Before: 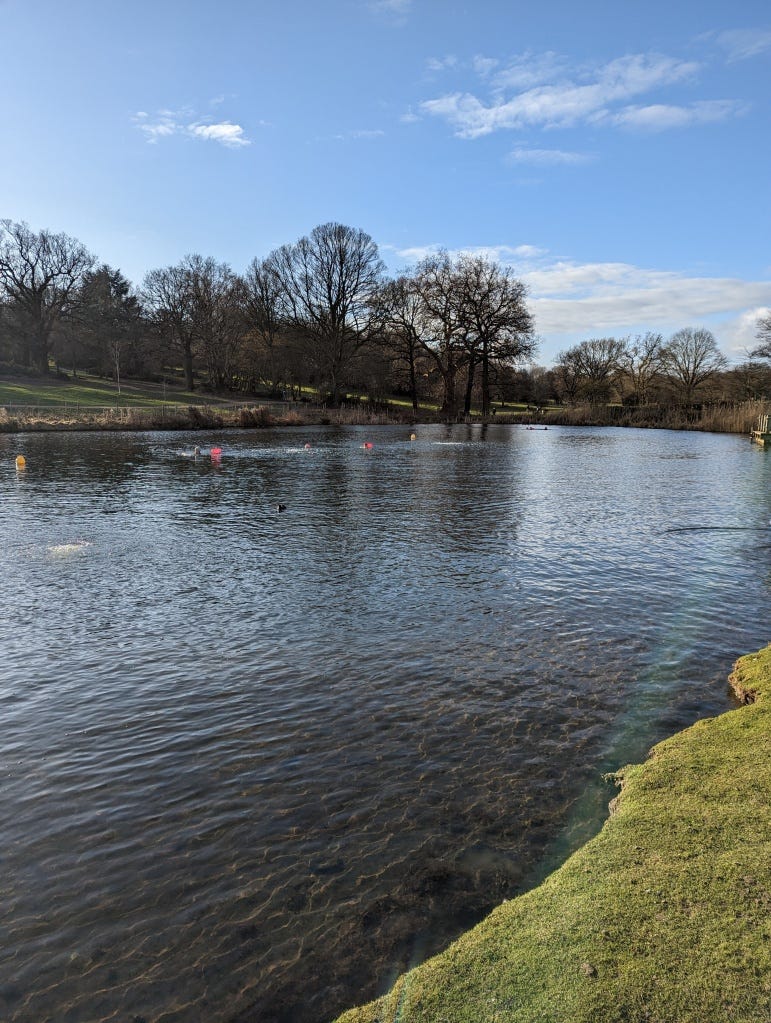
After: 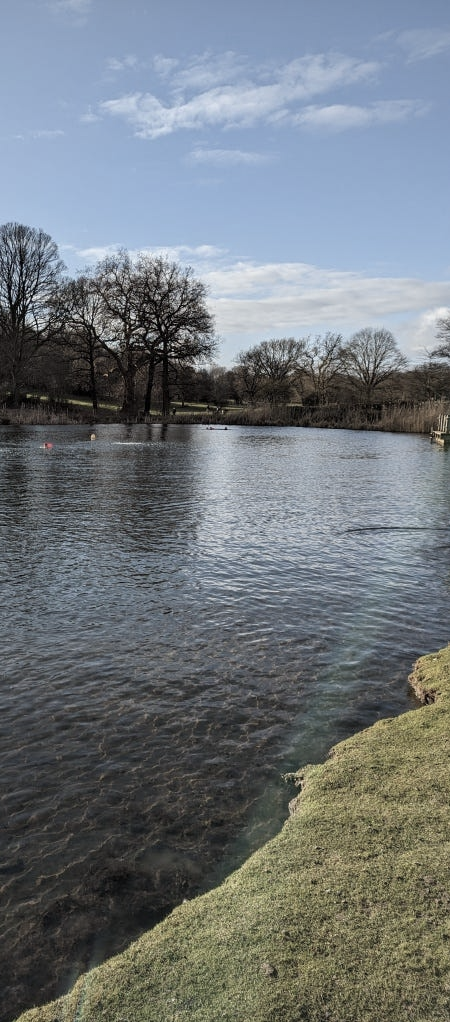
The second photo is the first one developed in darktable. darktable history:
crop: left 41.58%
color correction: highlights b* 0.038, saturation 0.588
